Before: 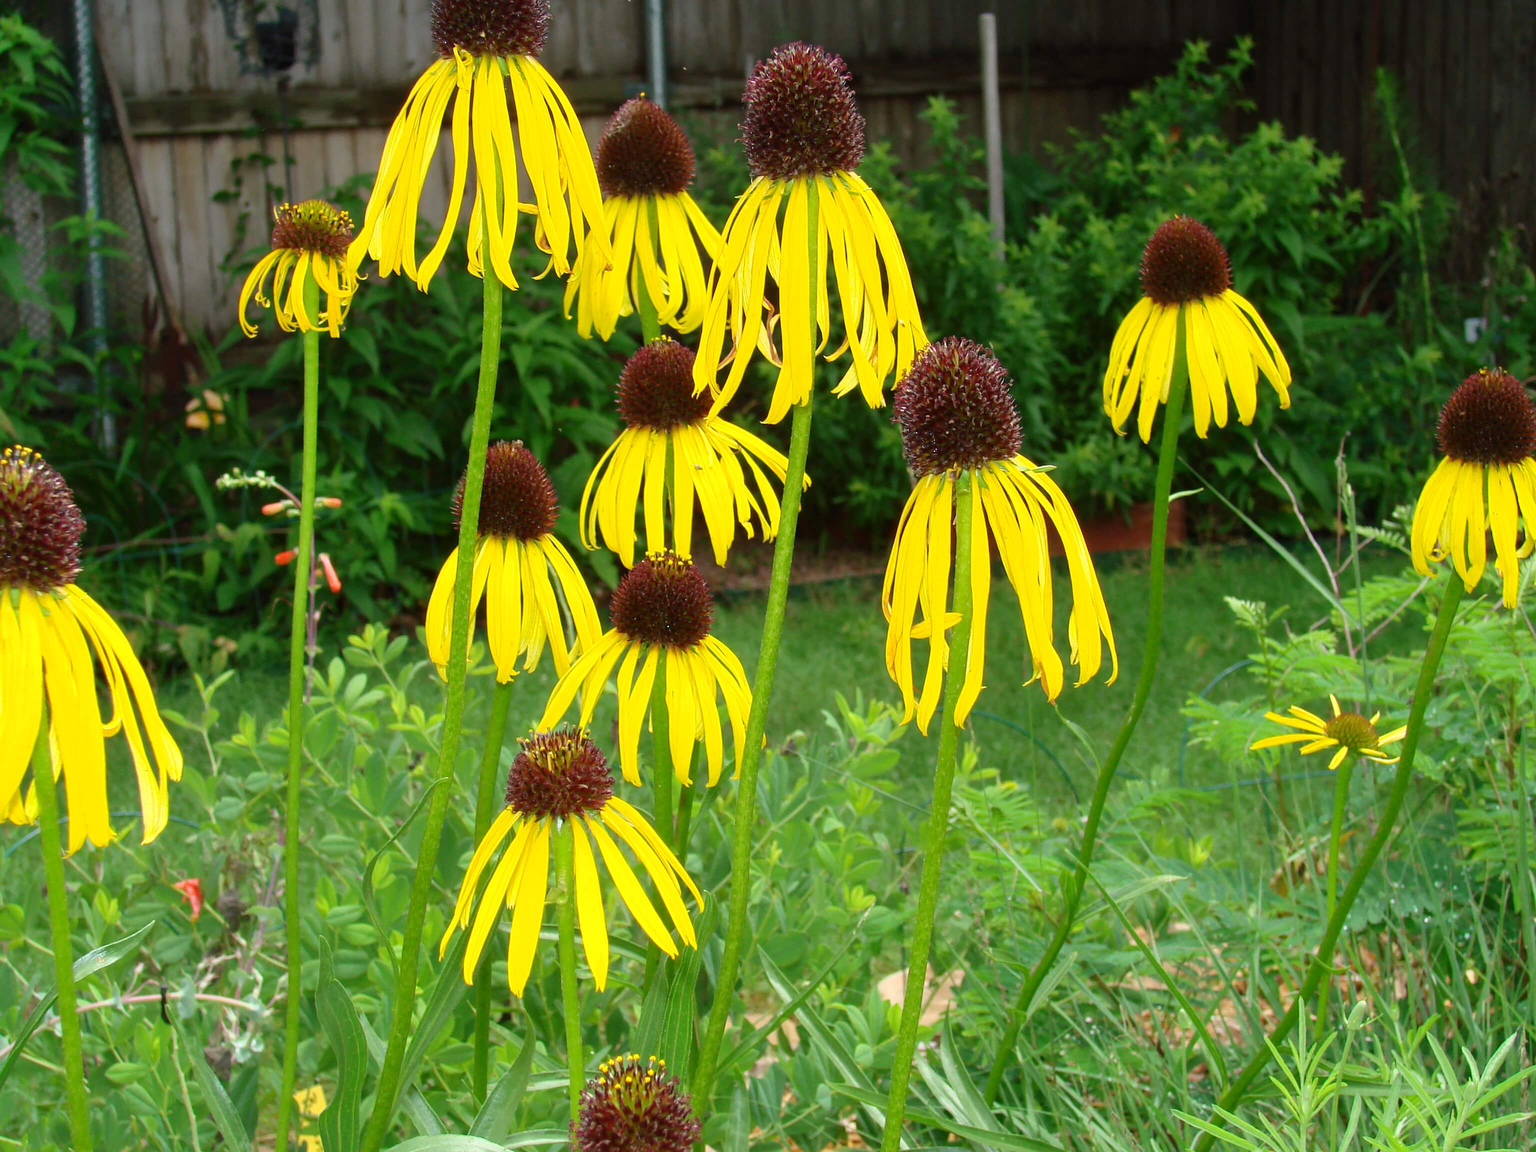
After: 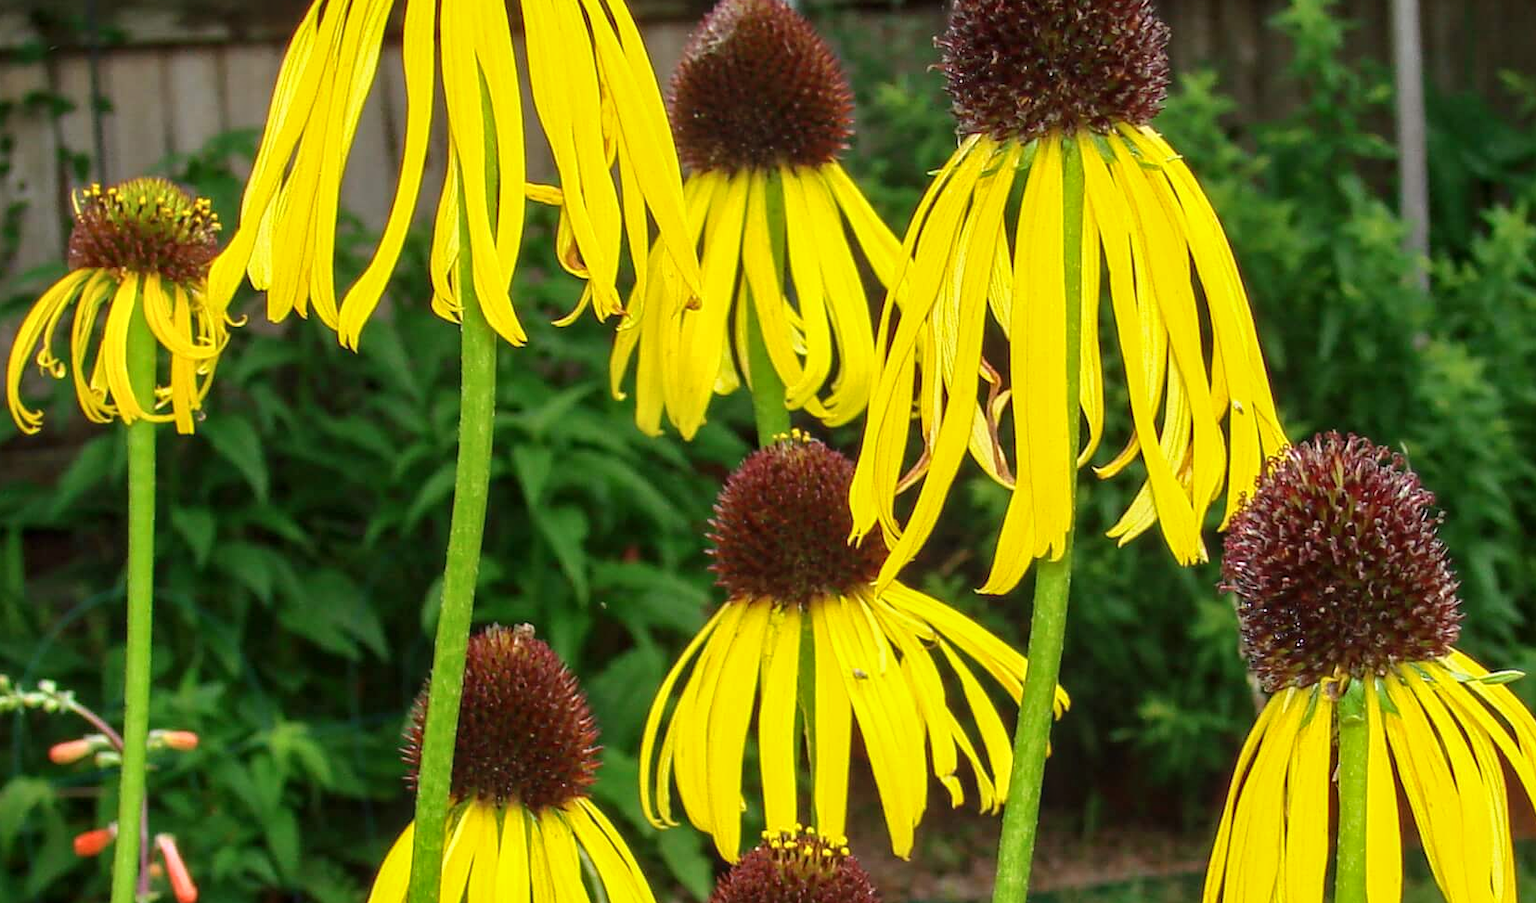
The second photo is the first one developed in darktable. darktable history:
crop: left 15.306%, top 9.065%, right 30.789%, bottom 48.638%
local contrast: on, module defaults
